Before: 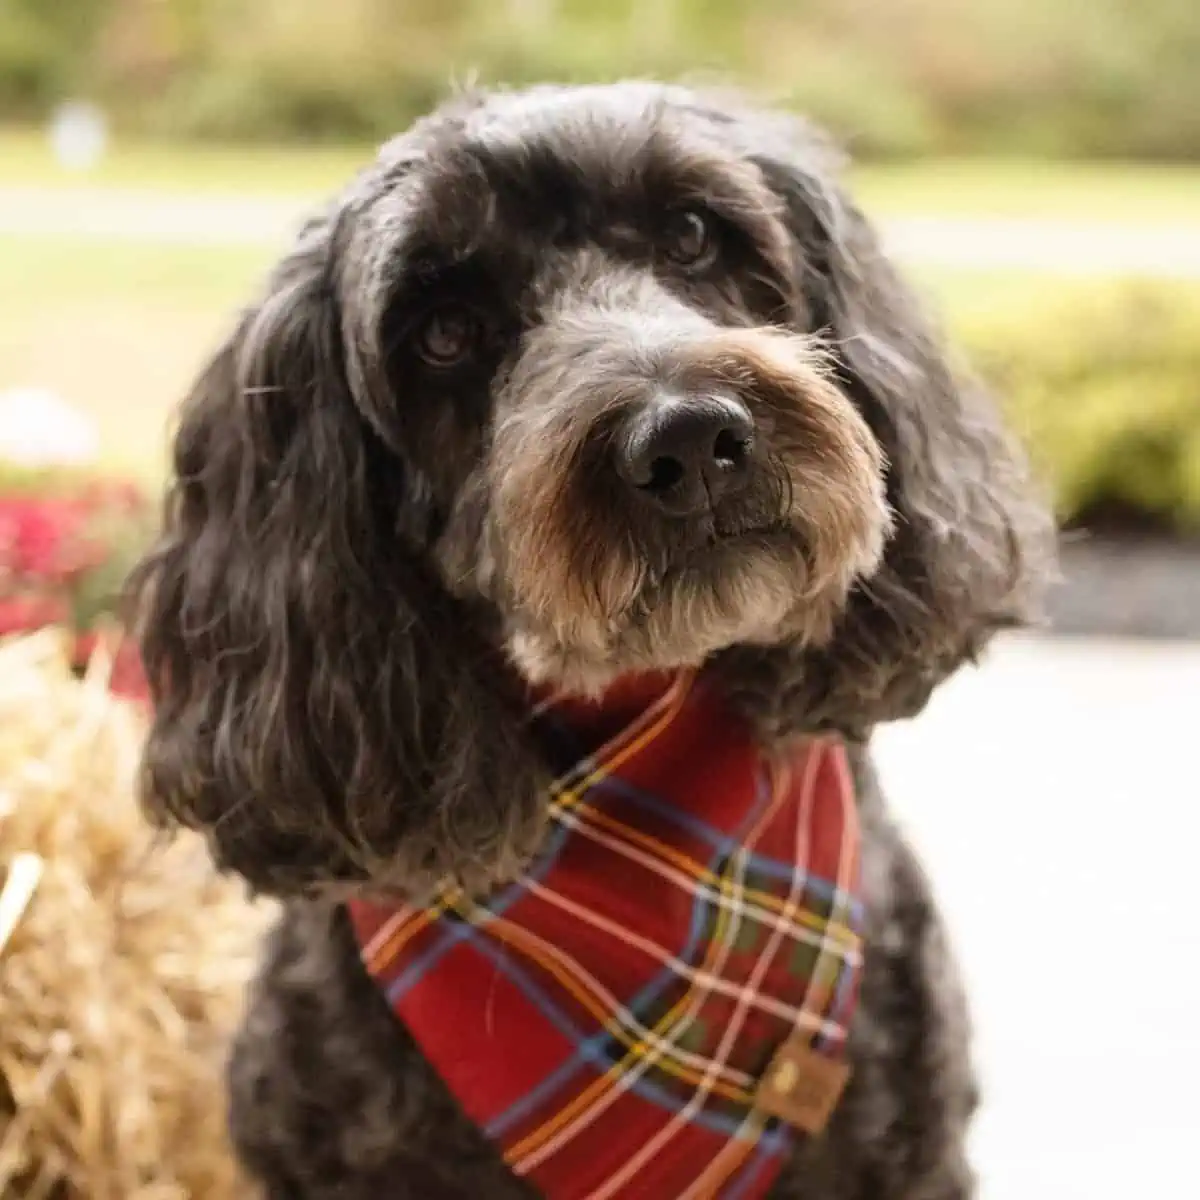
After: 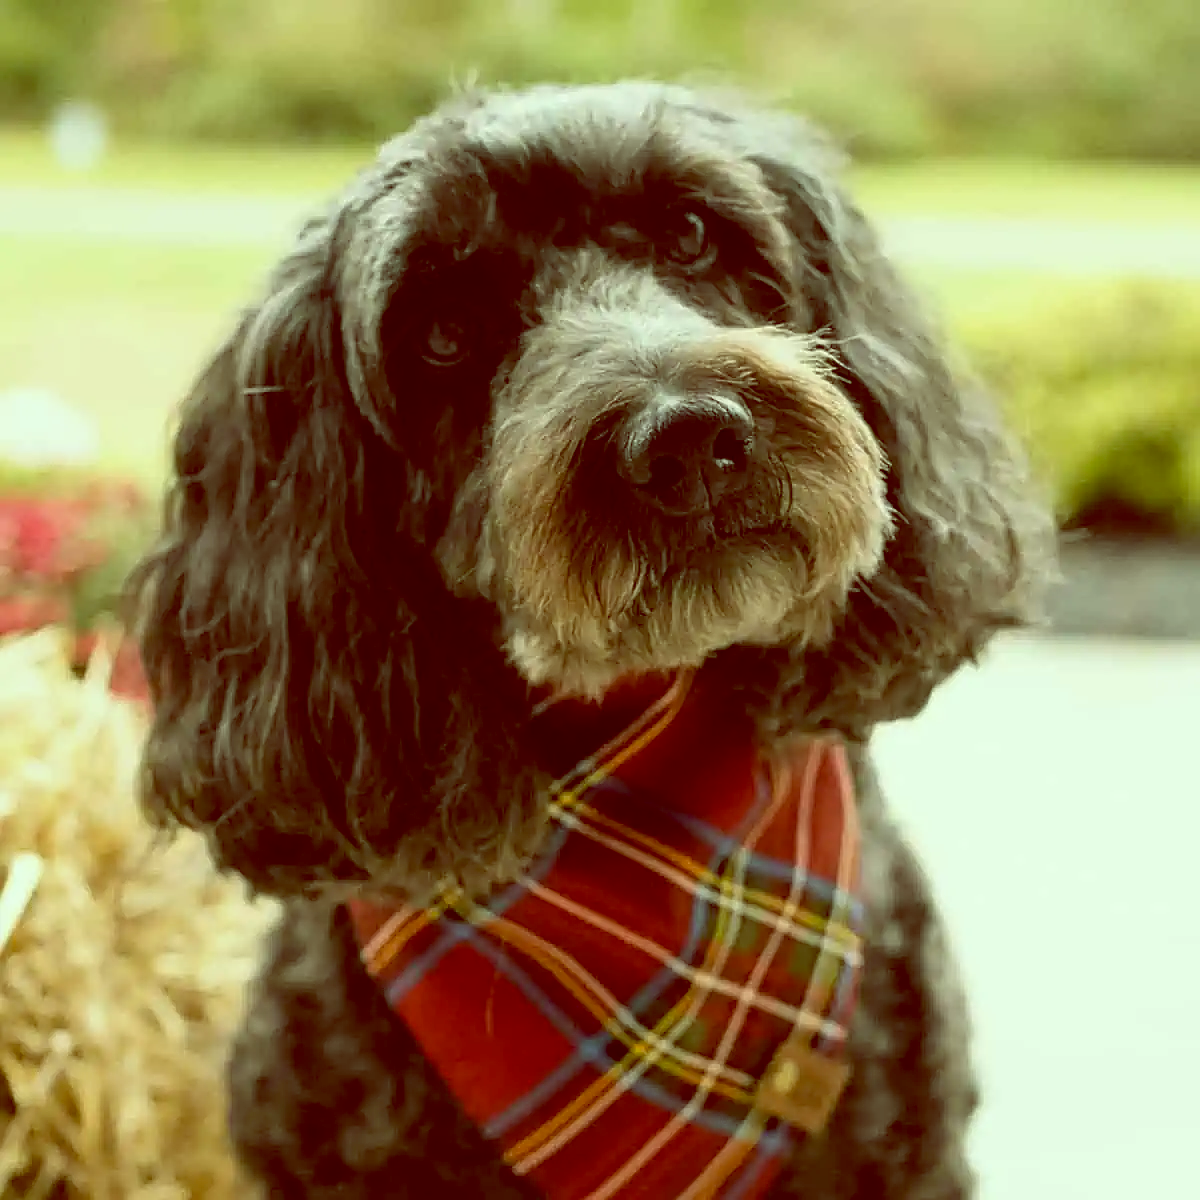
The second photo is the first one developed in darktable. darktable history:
exposure: compensate highlight preservation false
sharpen: on, module defaults
color balance: lift [1, 1.015, 0.987, 0.985], gamma [1, 0.959, 1.042, 0.958], gain [0.927, 0.938, 1.072, 0.928], contrast 1.5%
